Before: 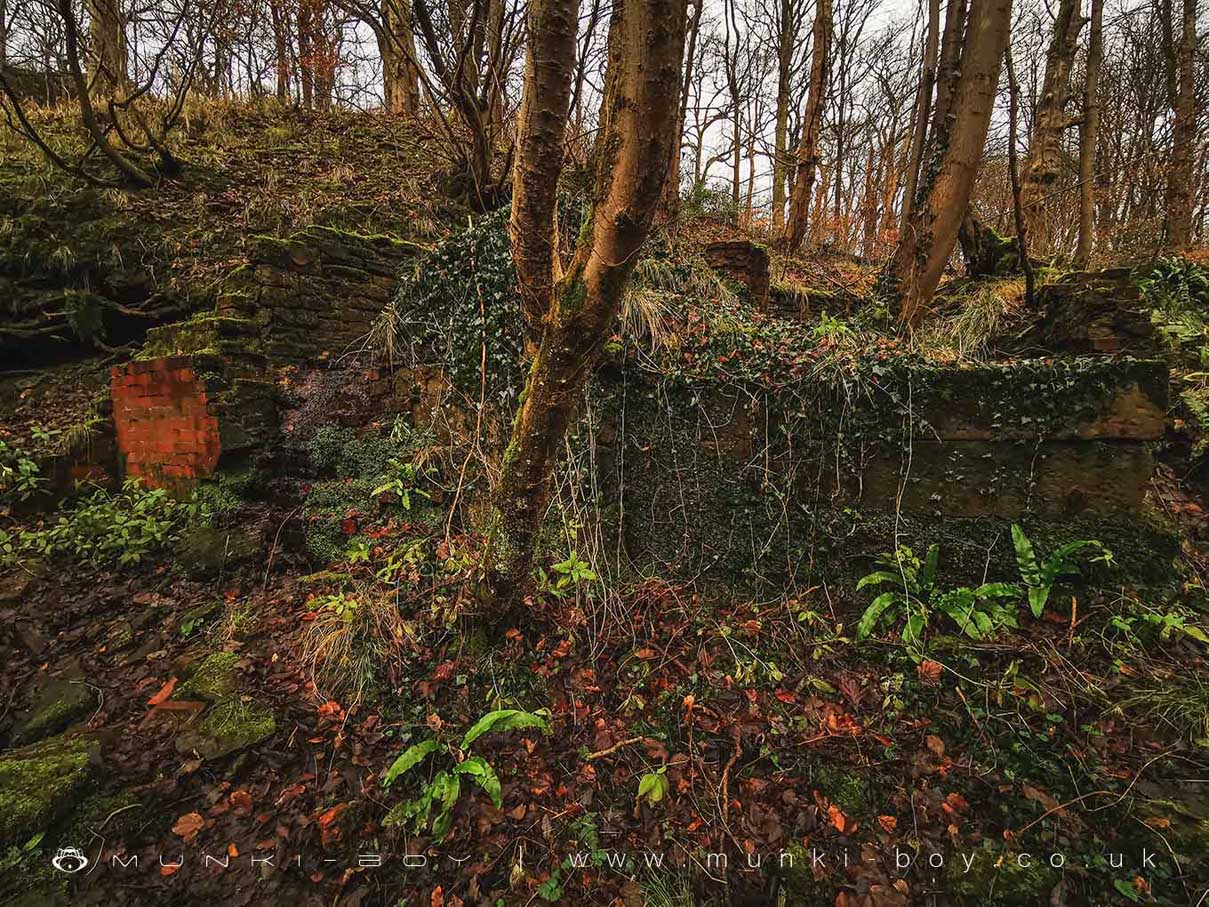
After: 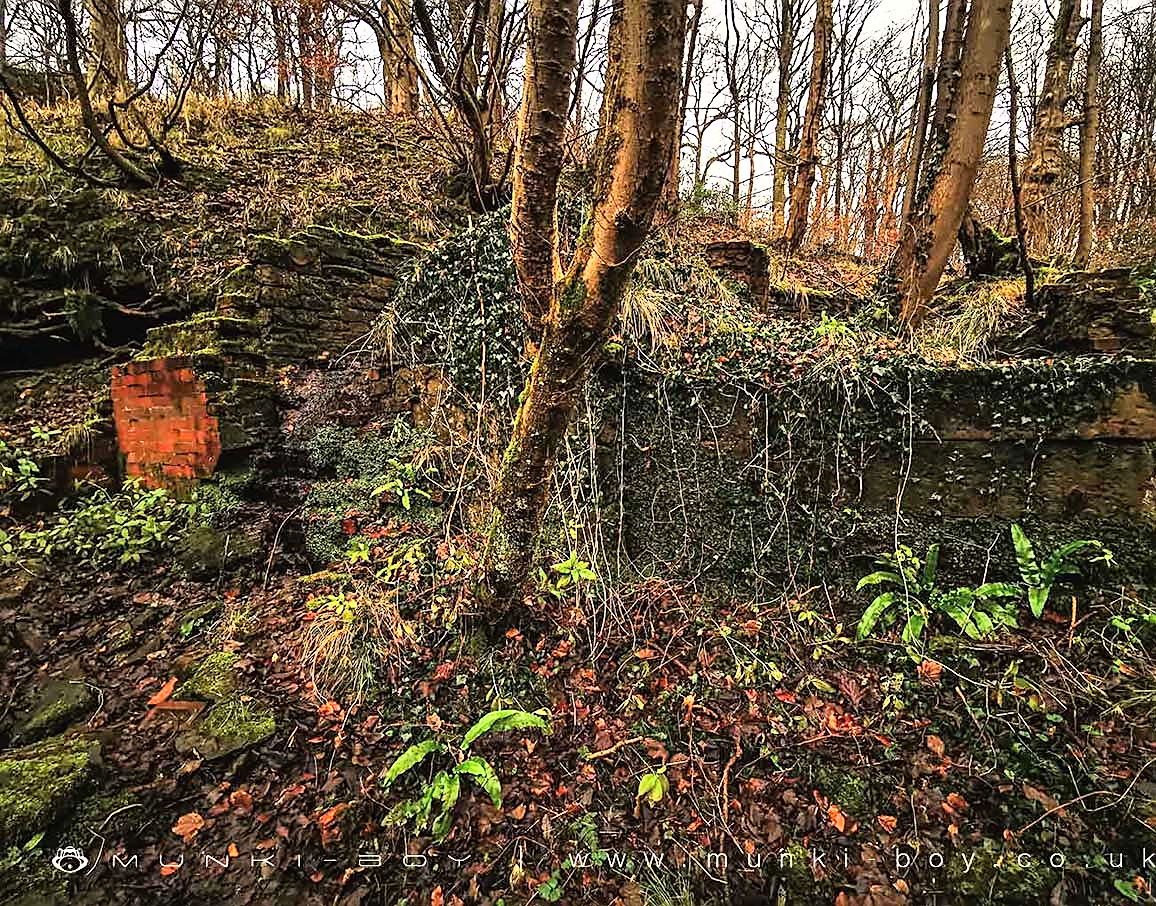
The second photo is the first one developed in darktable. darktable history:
sharpen: on, module defaults
base curve: curves: ch0 [(0, 0) (0.012, 0.01) (0.073, 0.168) (0.31, 0.711) (0.645, 0.957) (1, 1)]
crop: right 4.35%, bottom 0.043%
